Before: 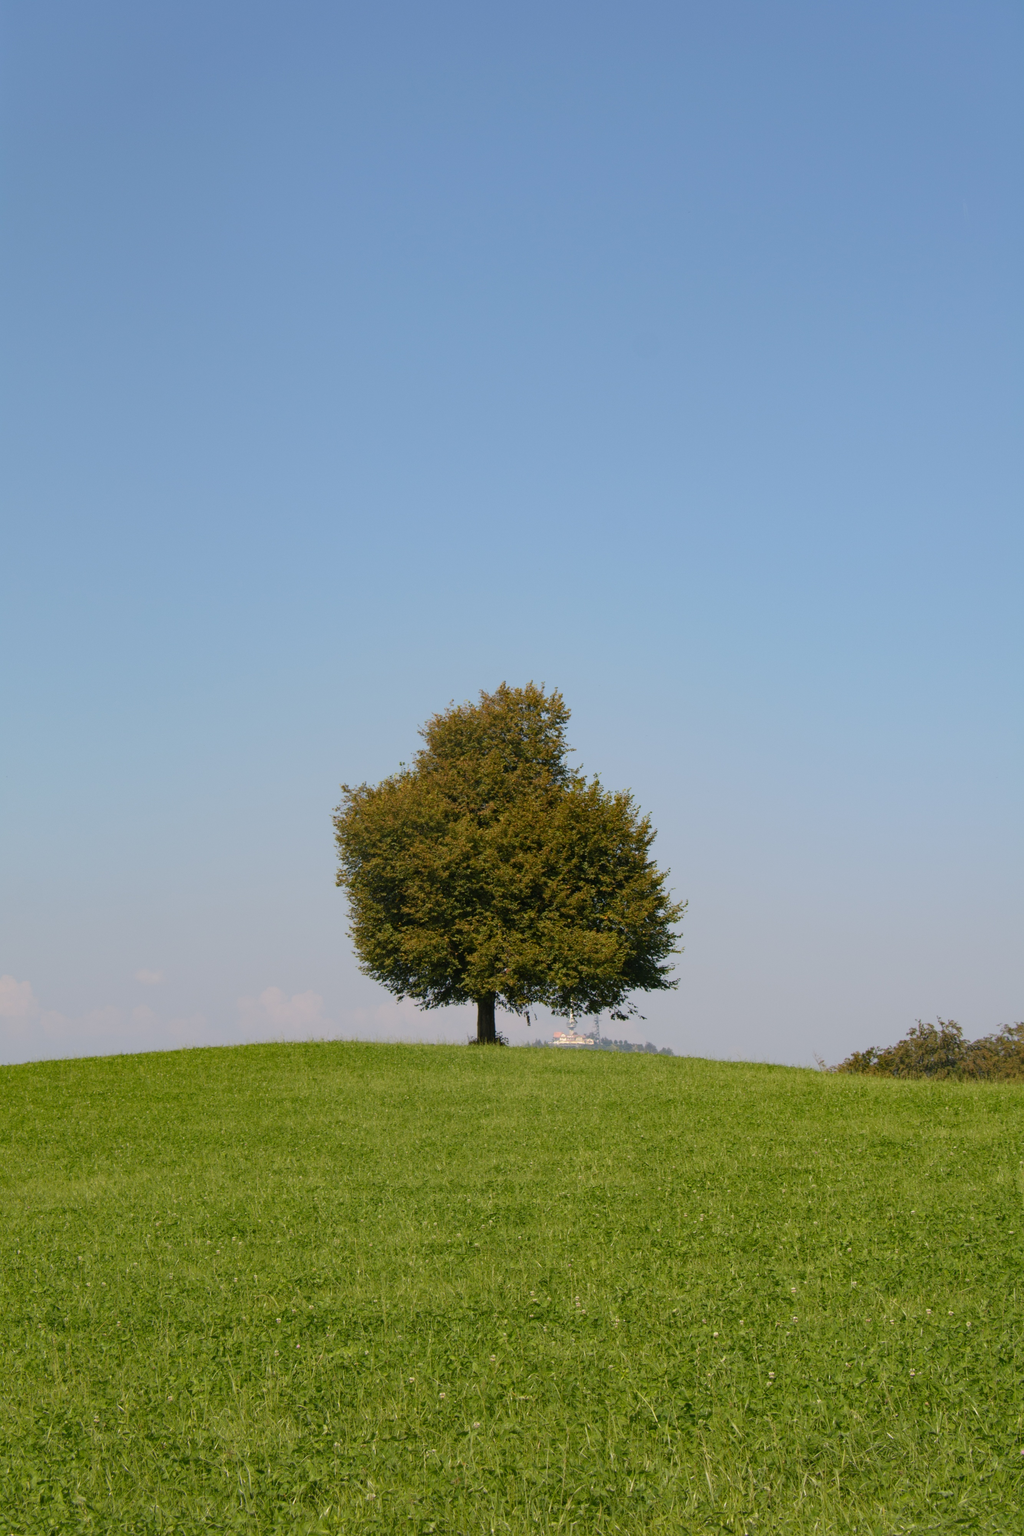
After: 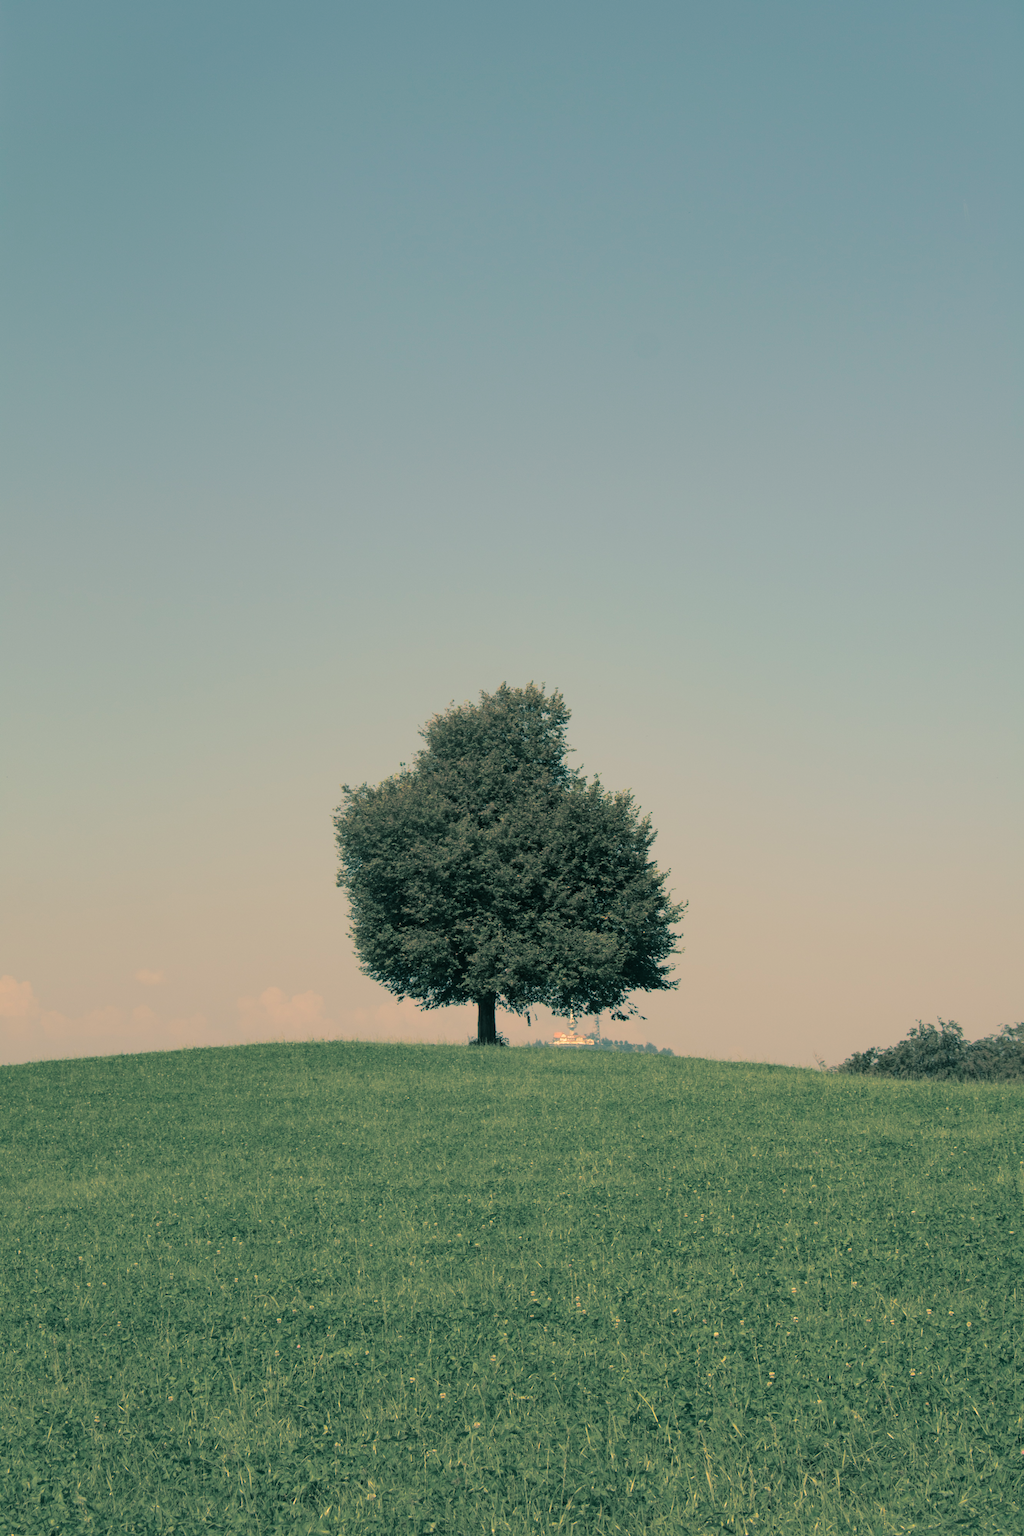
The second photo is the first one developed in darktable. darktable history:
split-toning: shadows › hue 186.43°, highlights › hue 49.29°, compress 30.29%
white balance: red 1.138, green 0.996, blue 0.812
